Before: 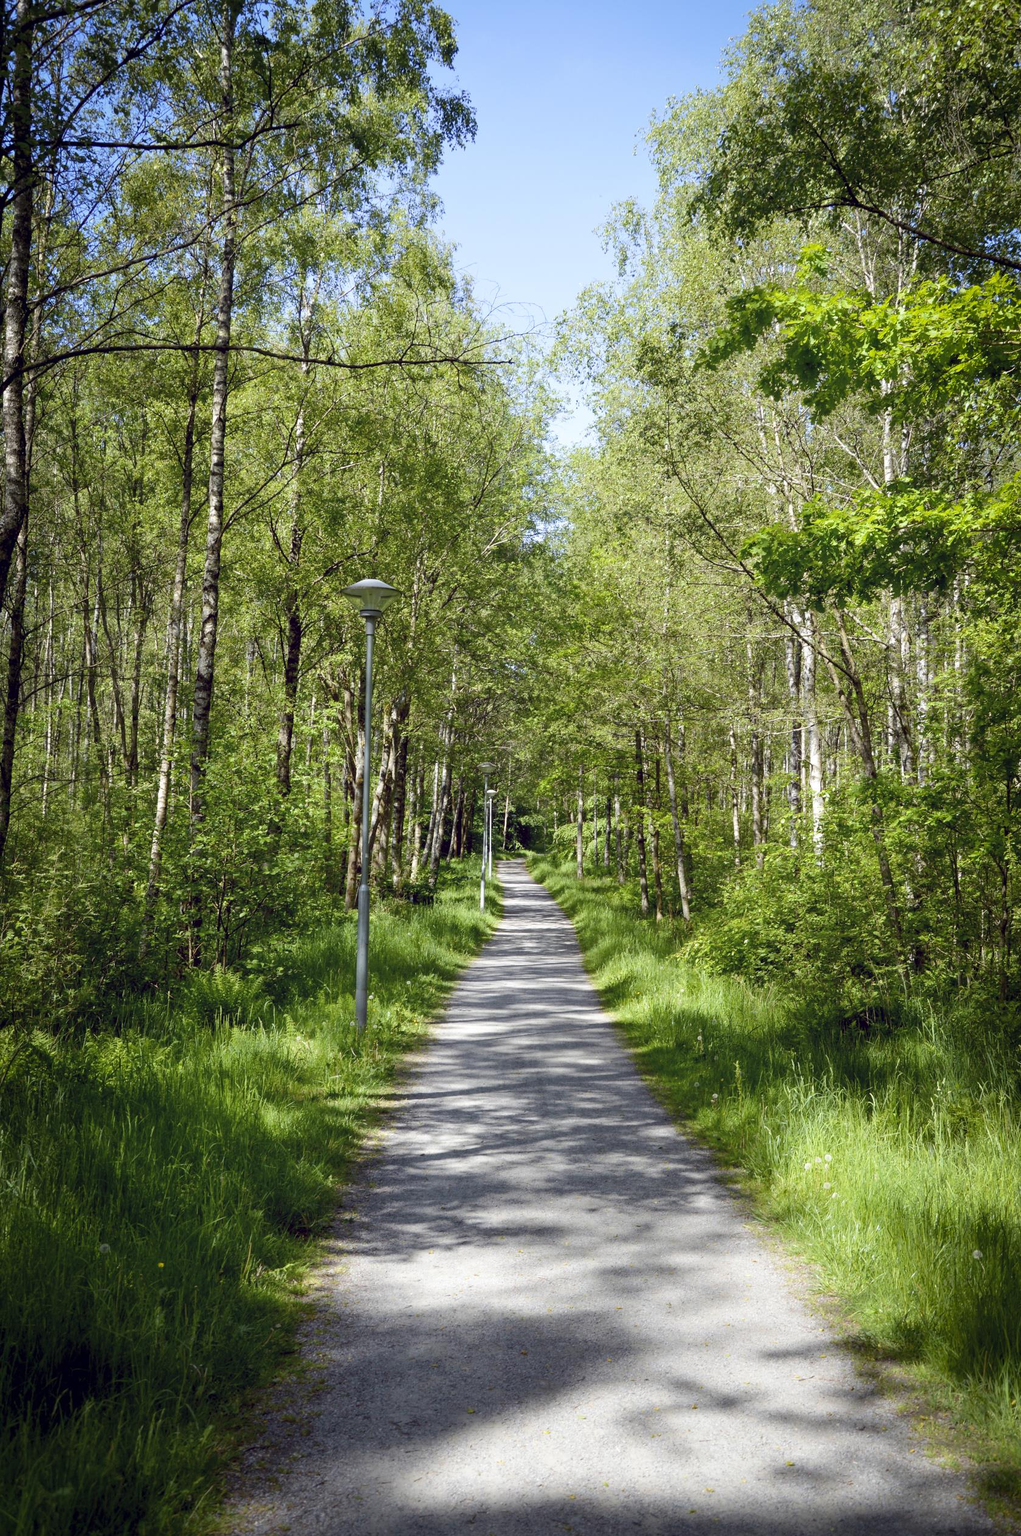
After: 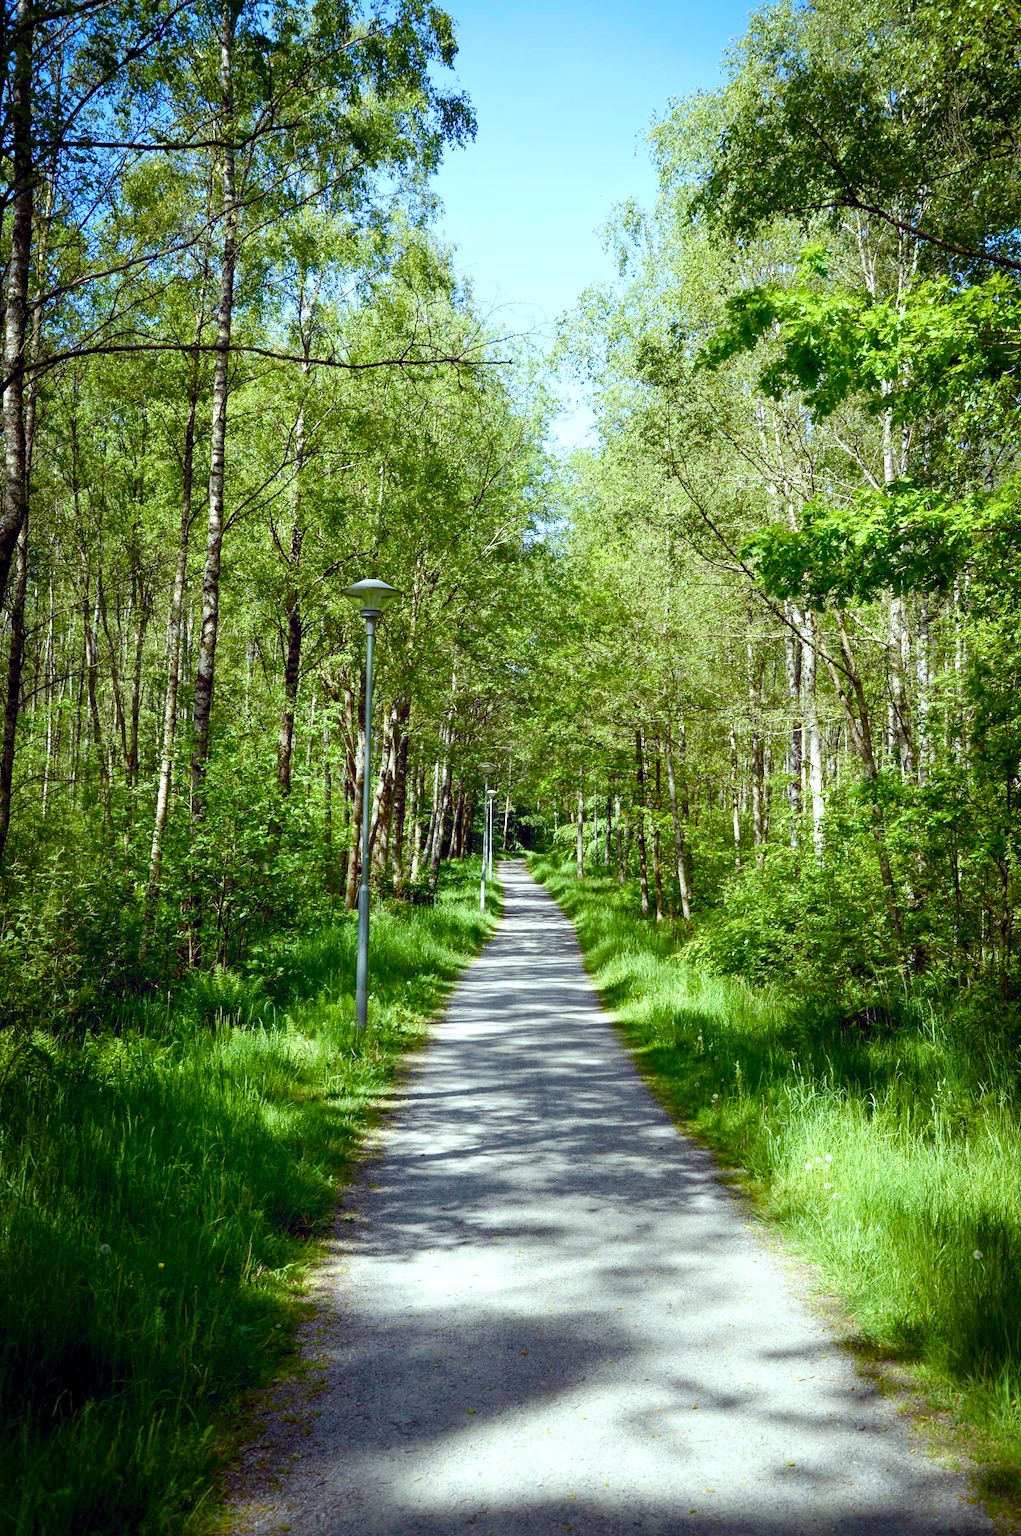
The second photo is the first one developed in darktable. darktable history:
color balance rgb: highlights gain › luminance 20.235%, highlights gain › chroma 2.769%, highlights gain › hue 170.9°, linear chroma grading › global chroma 14.415%, perceptual saturation grading › global saturation 20%, perceptual saturation grading › highlights -49.573%, perceptual saturation grading › shadows 24.562%, global vibrance 14.824%
exposure: compensate exposure bias true, compensate highlight preservation false
